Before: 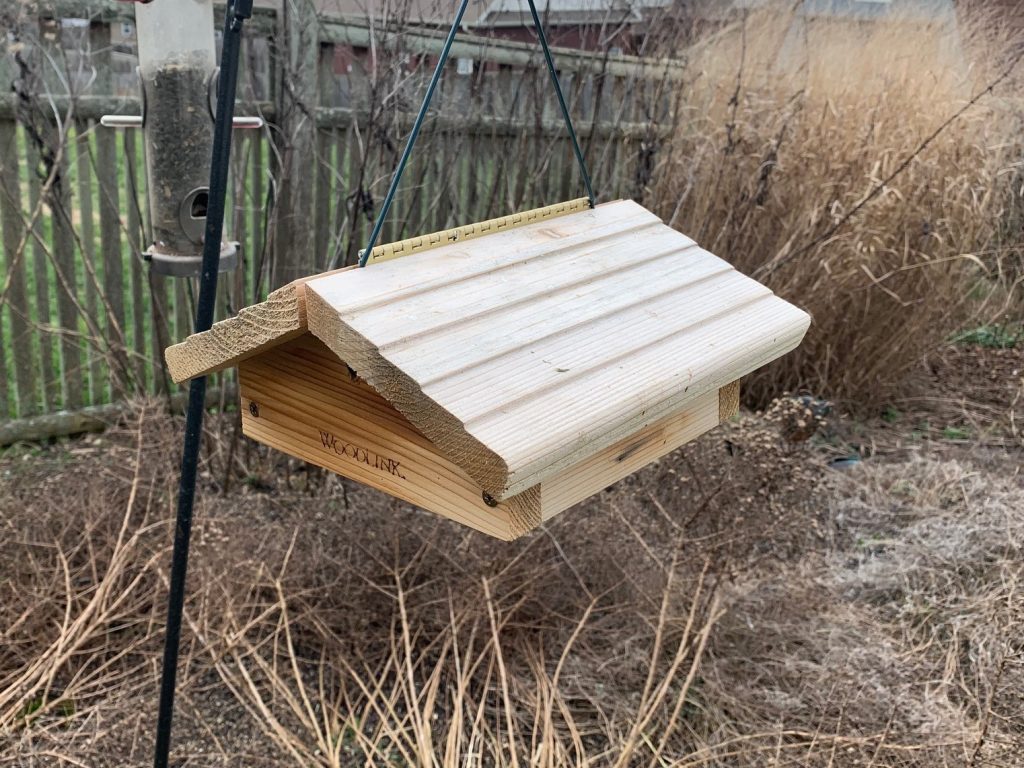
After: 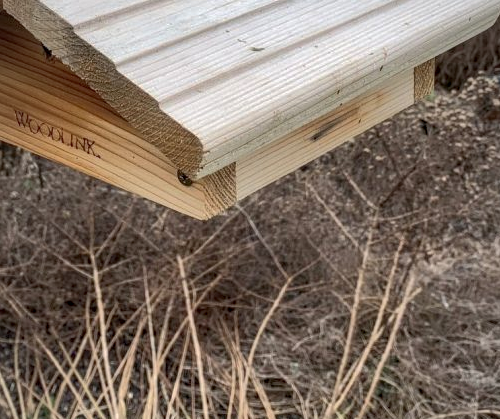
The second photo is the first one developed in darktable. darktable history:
contrast brightness saturation: contrast 0.083, saturation 0.017
crop: left 29.814%, top 41.866%, right 21.293%, bottom 3.483%
vignetting: fall-off radius 94.88%
local contrast: detail 130%
shadows and highlights: on, module defaults
